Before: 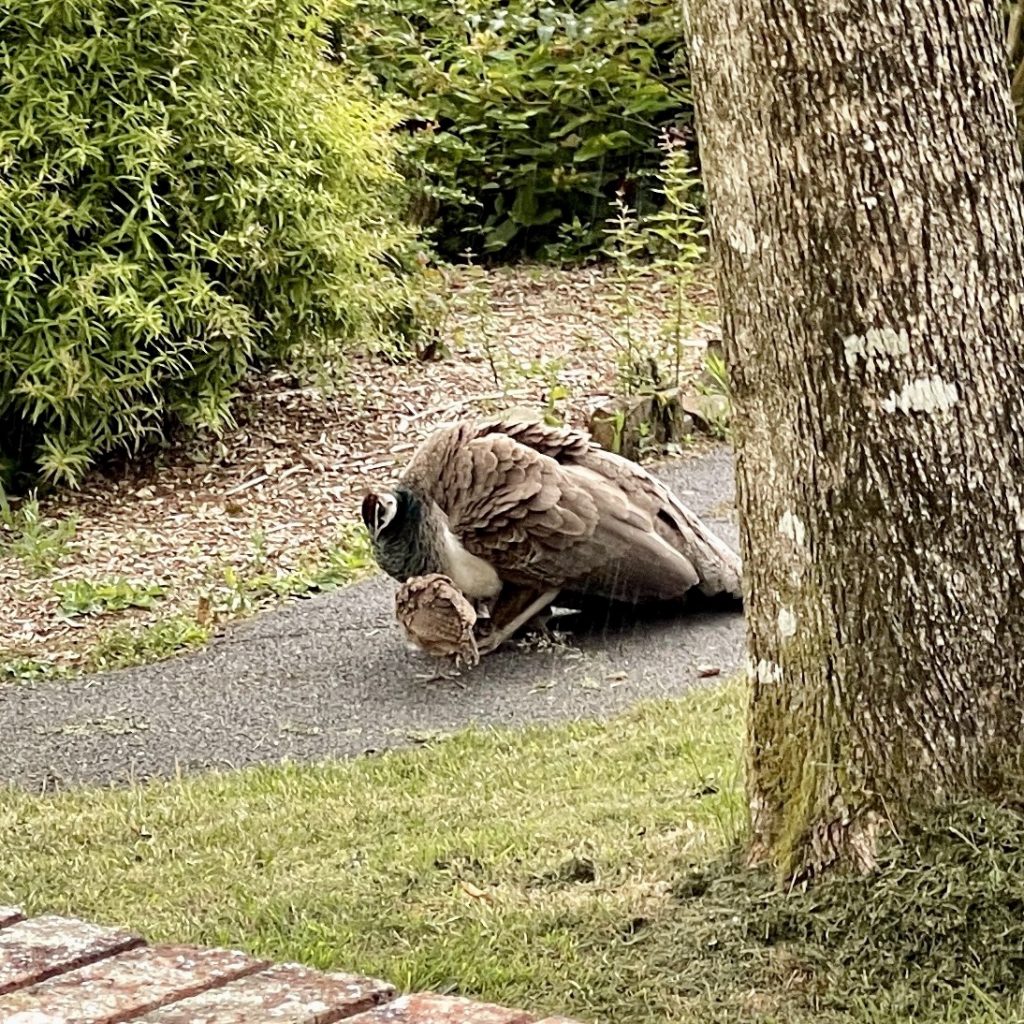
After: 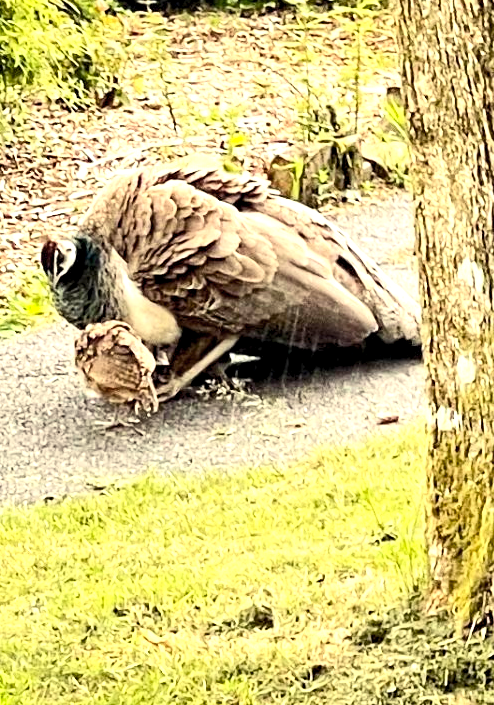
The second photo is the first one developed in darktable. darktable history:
color balance rgb: power › hue 329.15°, highlights gain › luminance 6.083%, highlights gain › chroma 2.511%, highlights gain › hue 89.91°, perceptual saturation grading › global saturation 0.839%, global vibrance 20%
contrast brightness saturation: contrast 0.198, brightness 0.159, saturation 0.221
crop: left 31.366%, top 24.804%, right 20.372%, bottom 6.306%
contrast equalizer: y [[0.524, 0.538, 0.547, 0.548, 0.538, 0.524], [0.5 ×6], [0.5 ×6], [0 ×6], [0 ×6]]
exposure: exposure 0.805 EV, compensate exposure bias true, compensate highlight preservation false
